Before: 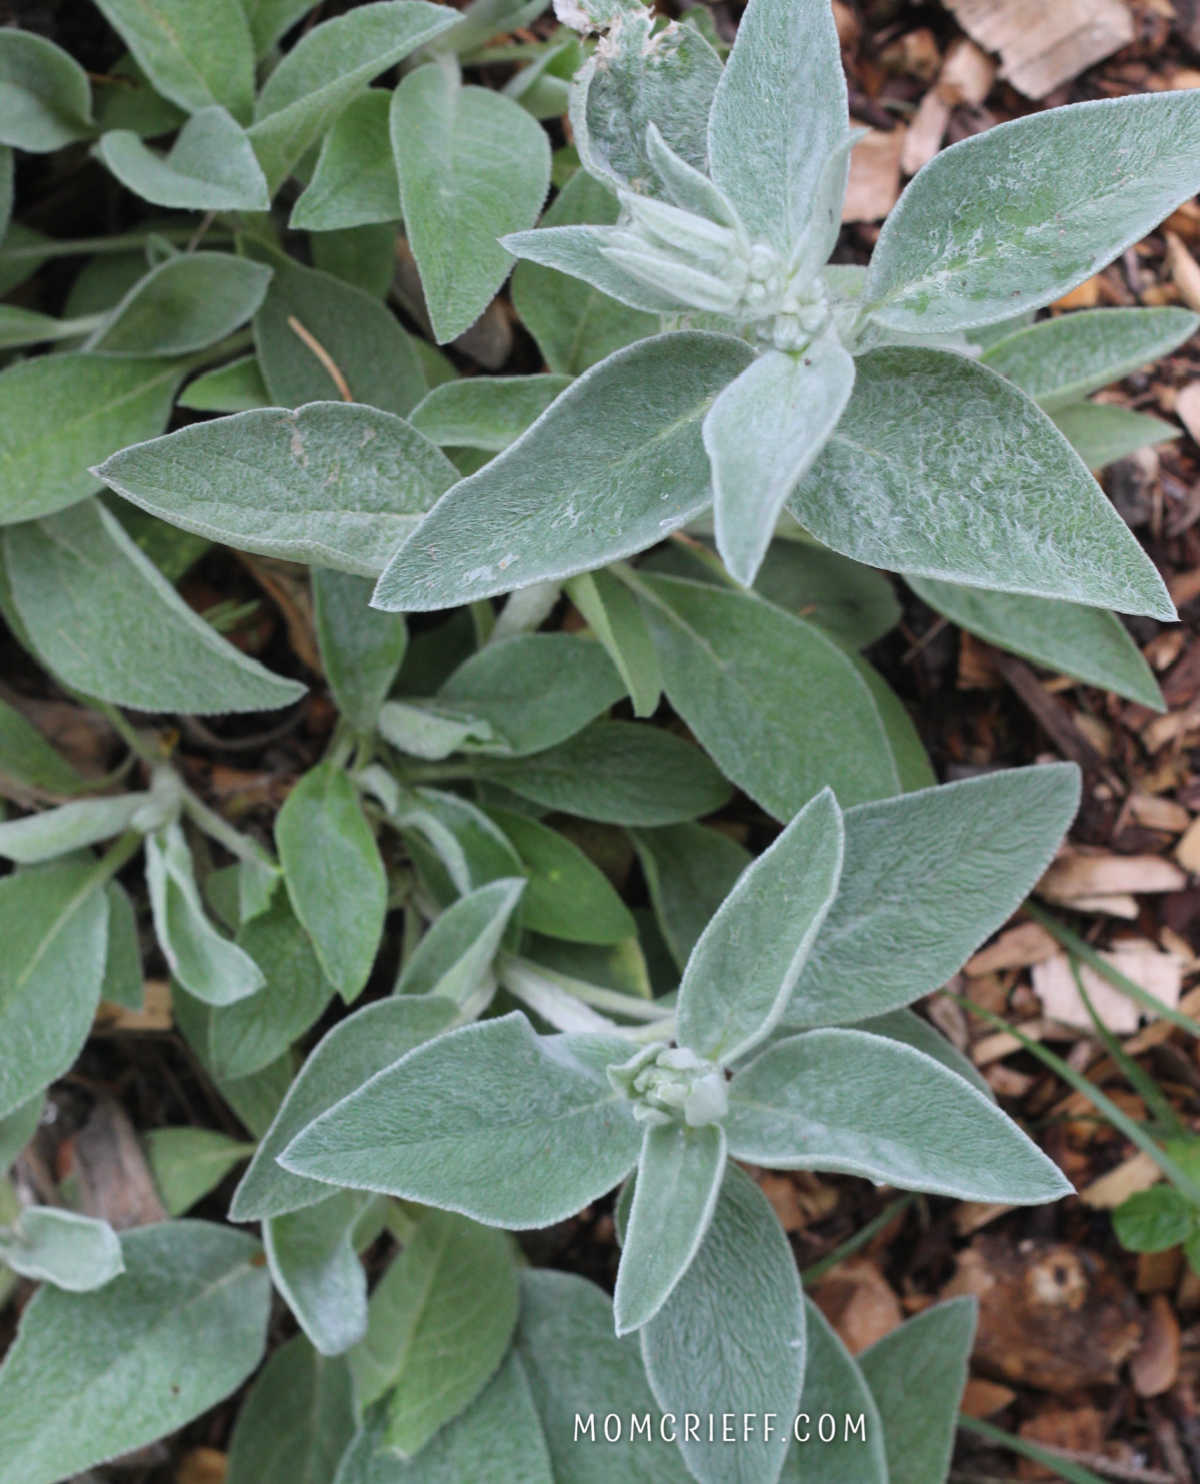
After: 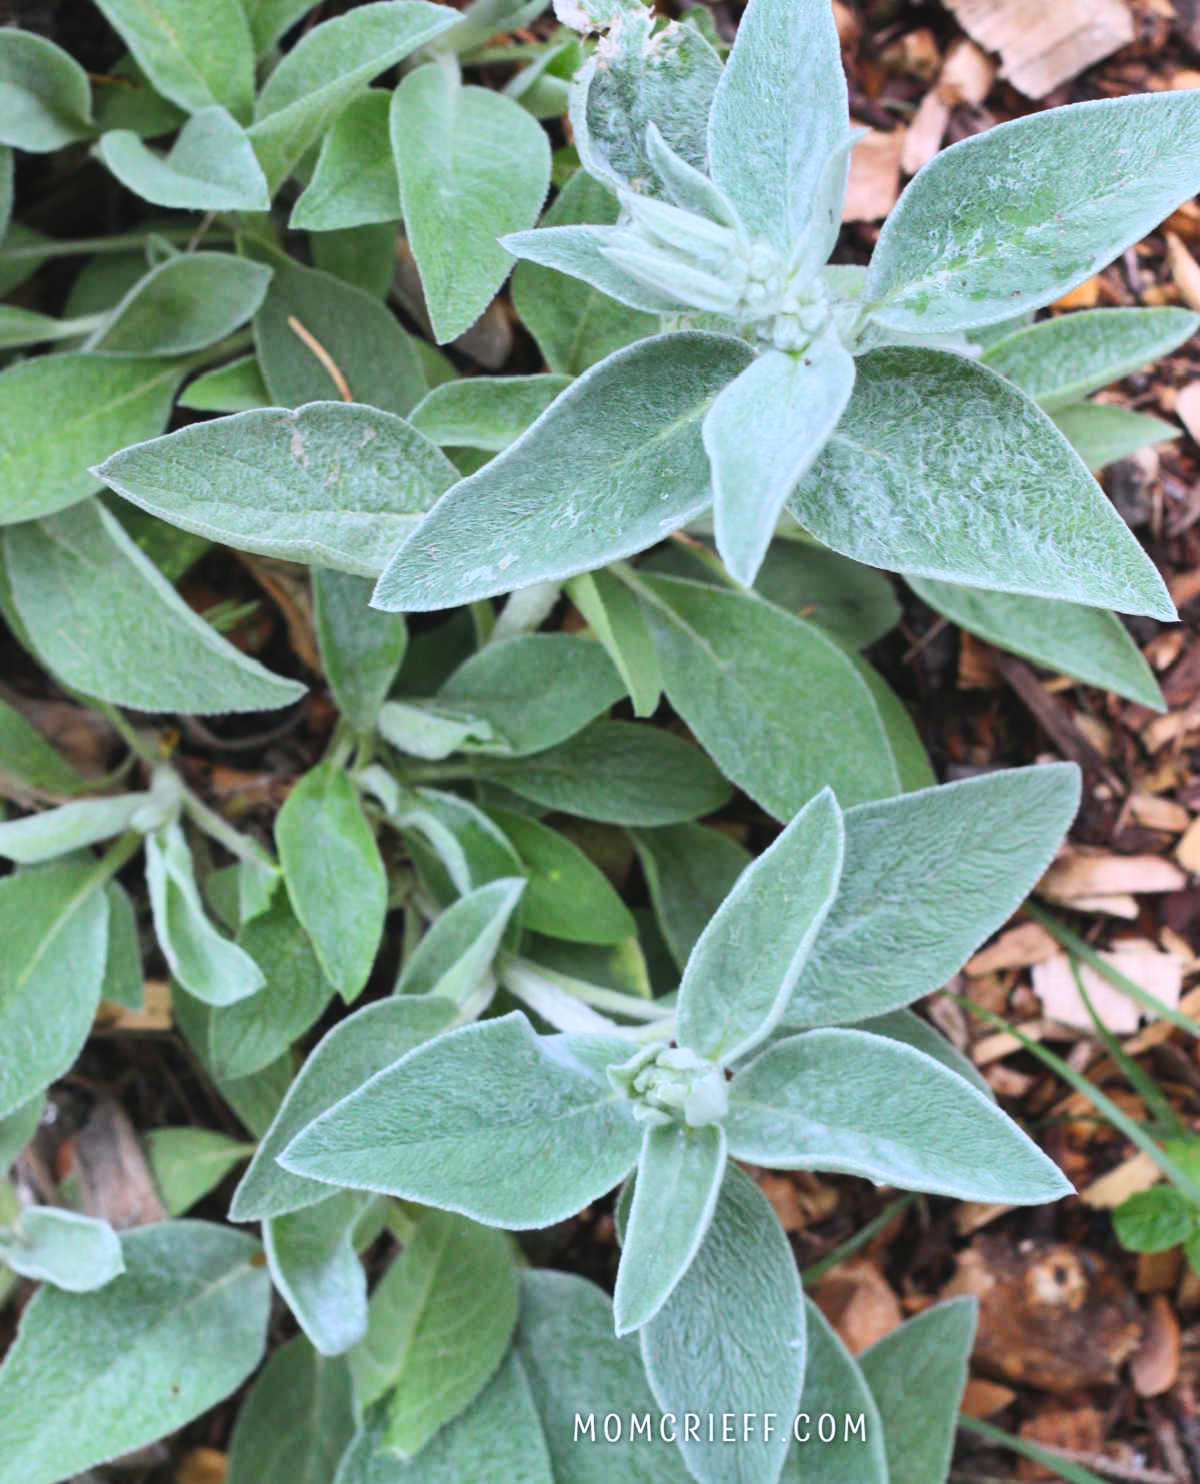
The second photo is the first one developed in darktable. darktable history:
contrast brightness saturation: contrast 0.24, brightness 0.26, saturation 0.39
shadows and highlights: soften with gaussian
white balance: red 0.98, blue 1.034
